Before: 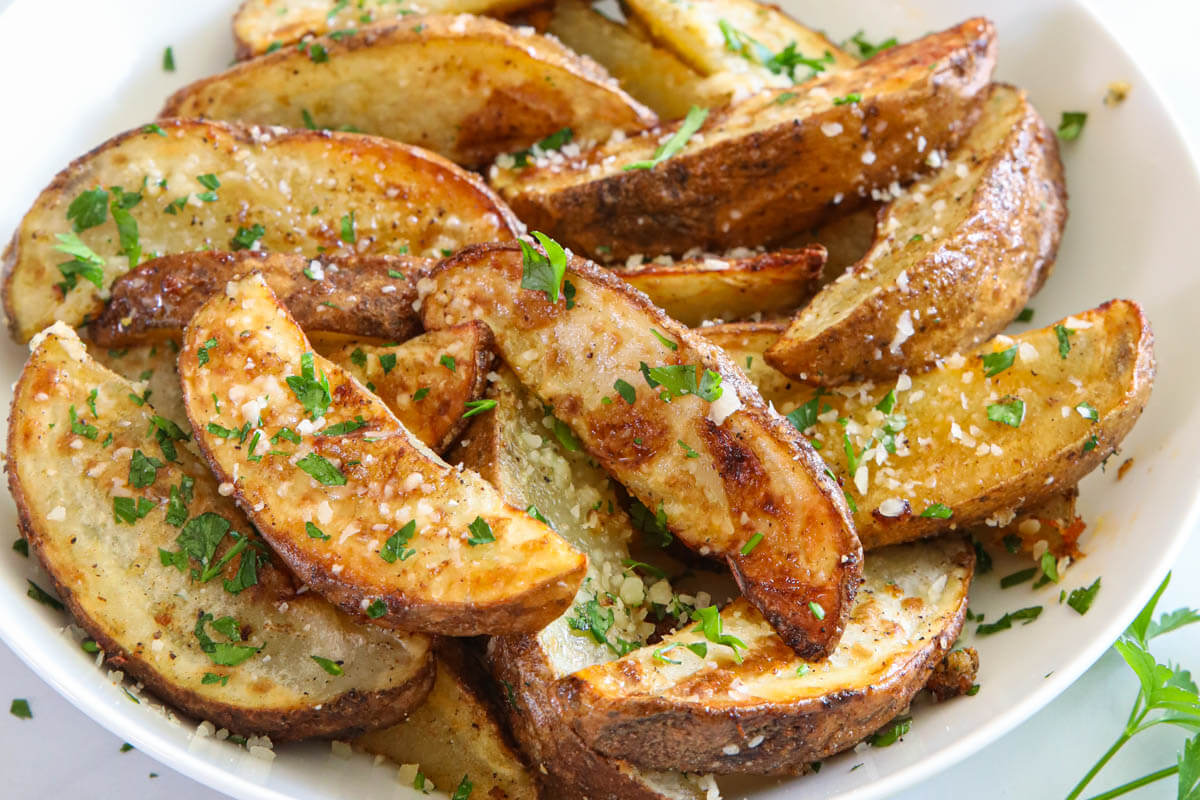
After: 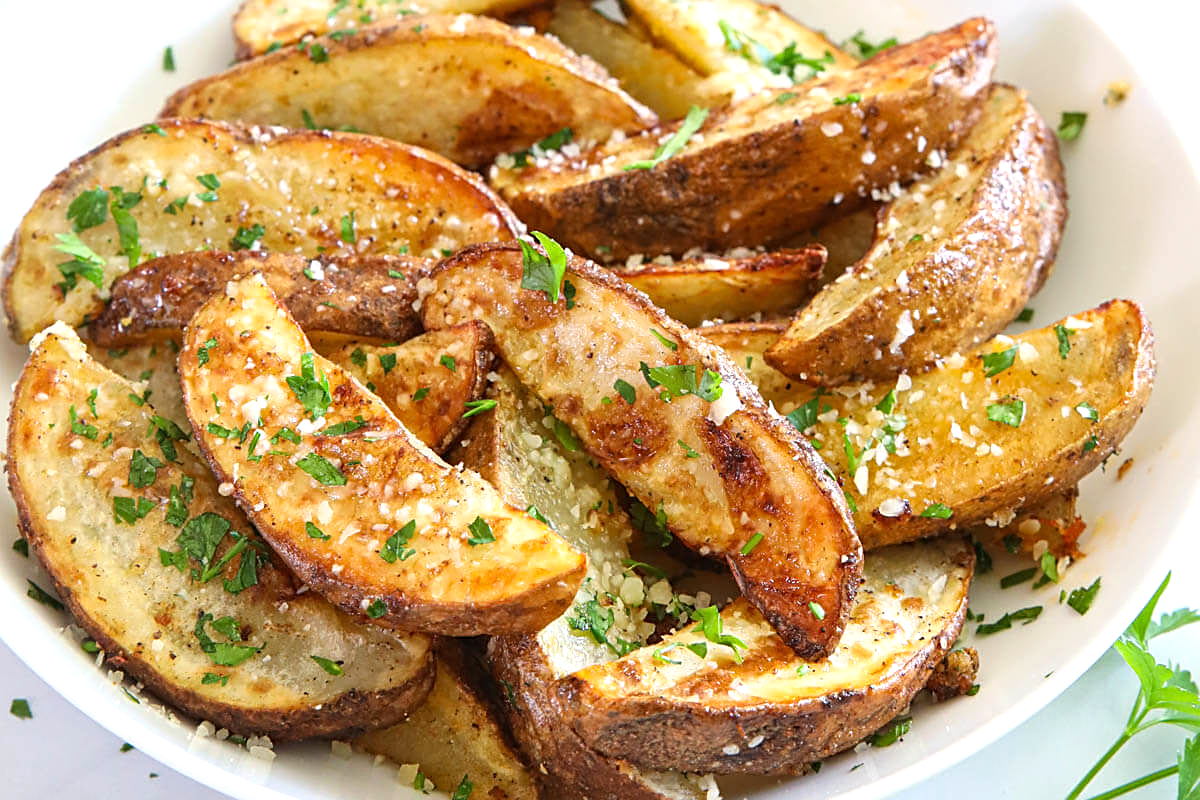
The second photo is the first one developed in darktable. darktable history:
exposure: exposure 0.3 EV, compensate highlight preservation false
sharpen: on, module defaults
